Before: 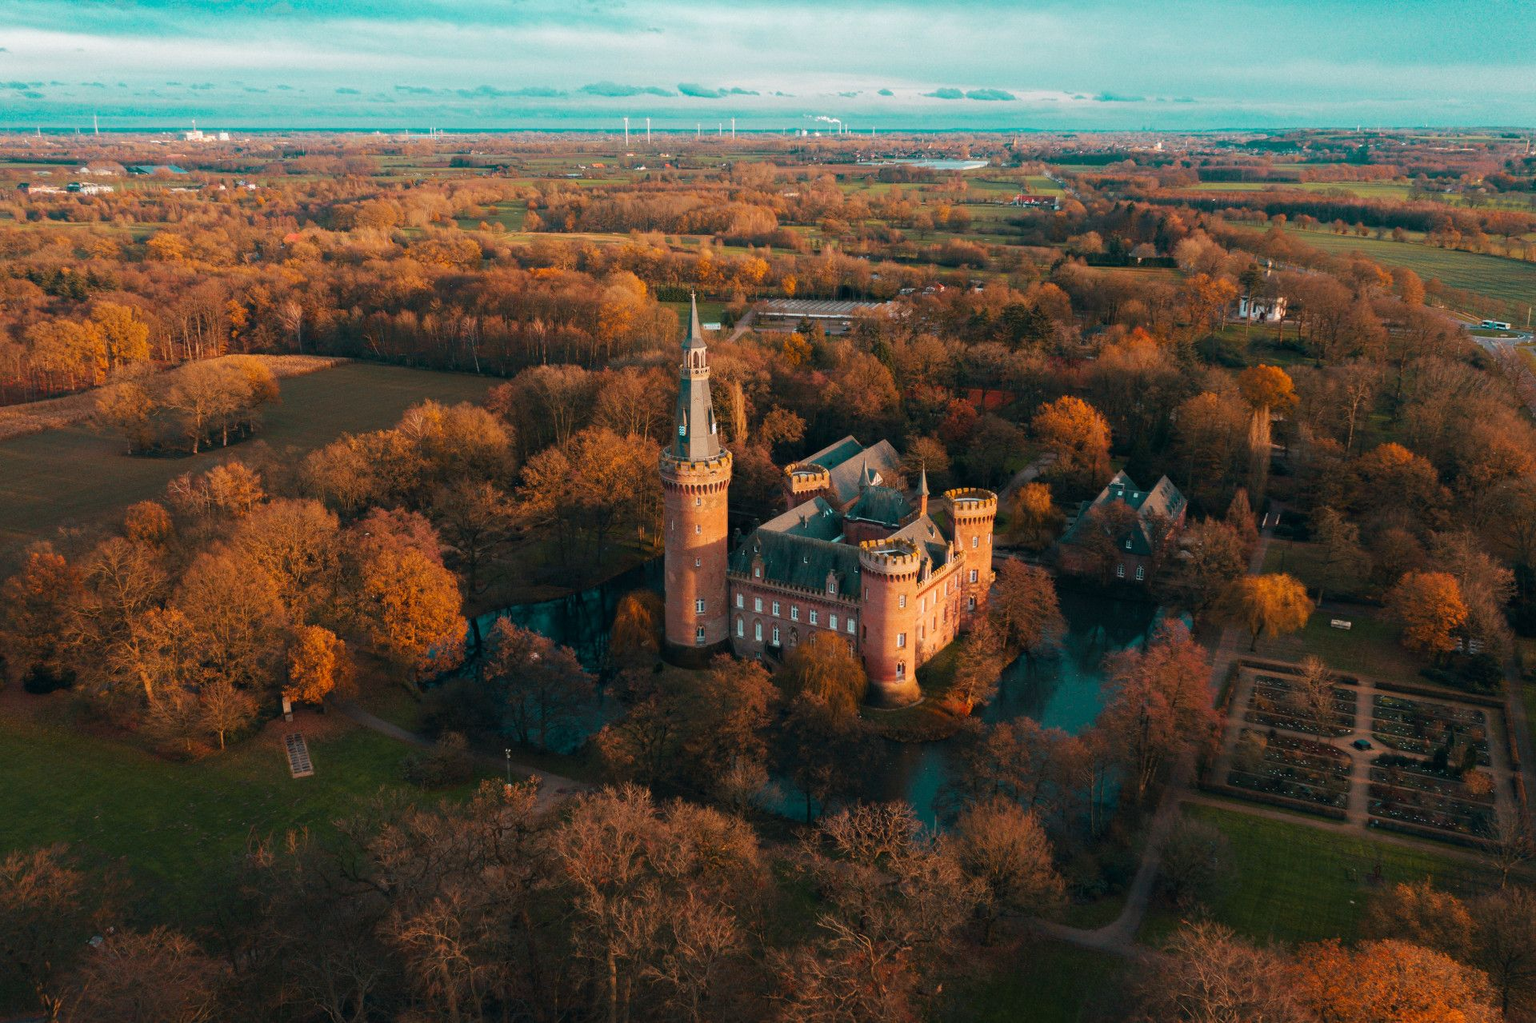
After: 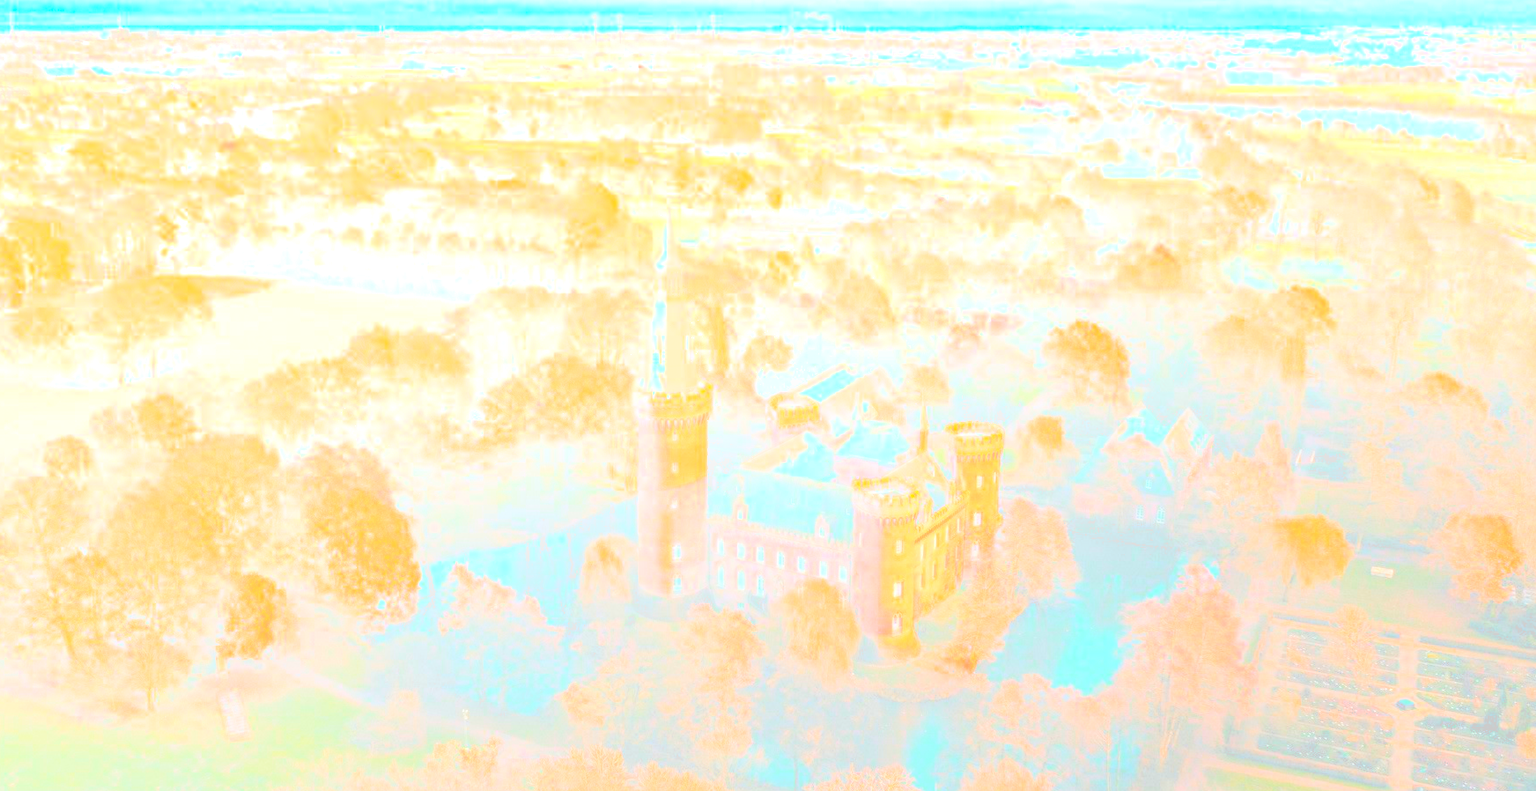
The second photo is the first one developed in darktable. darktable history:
tone equalizer: on, module defaults
rgb levels: preserve colors sum RGB, levels [[0.038, 0.433, 0.934], [0, 0.5, 1], [0, 0.5, 1]]
exposure: black level correction 0, exposure 1.741 EV, compensate exposure bias true, compensate highlight preservation false
crop: left 5.596%, top 10.314%, right 3.534%, bottom 19.395%
bloom: size 85%, threshold 5%, strength 85%
